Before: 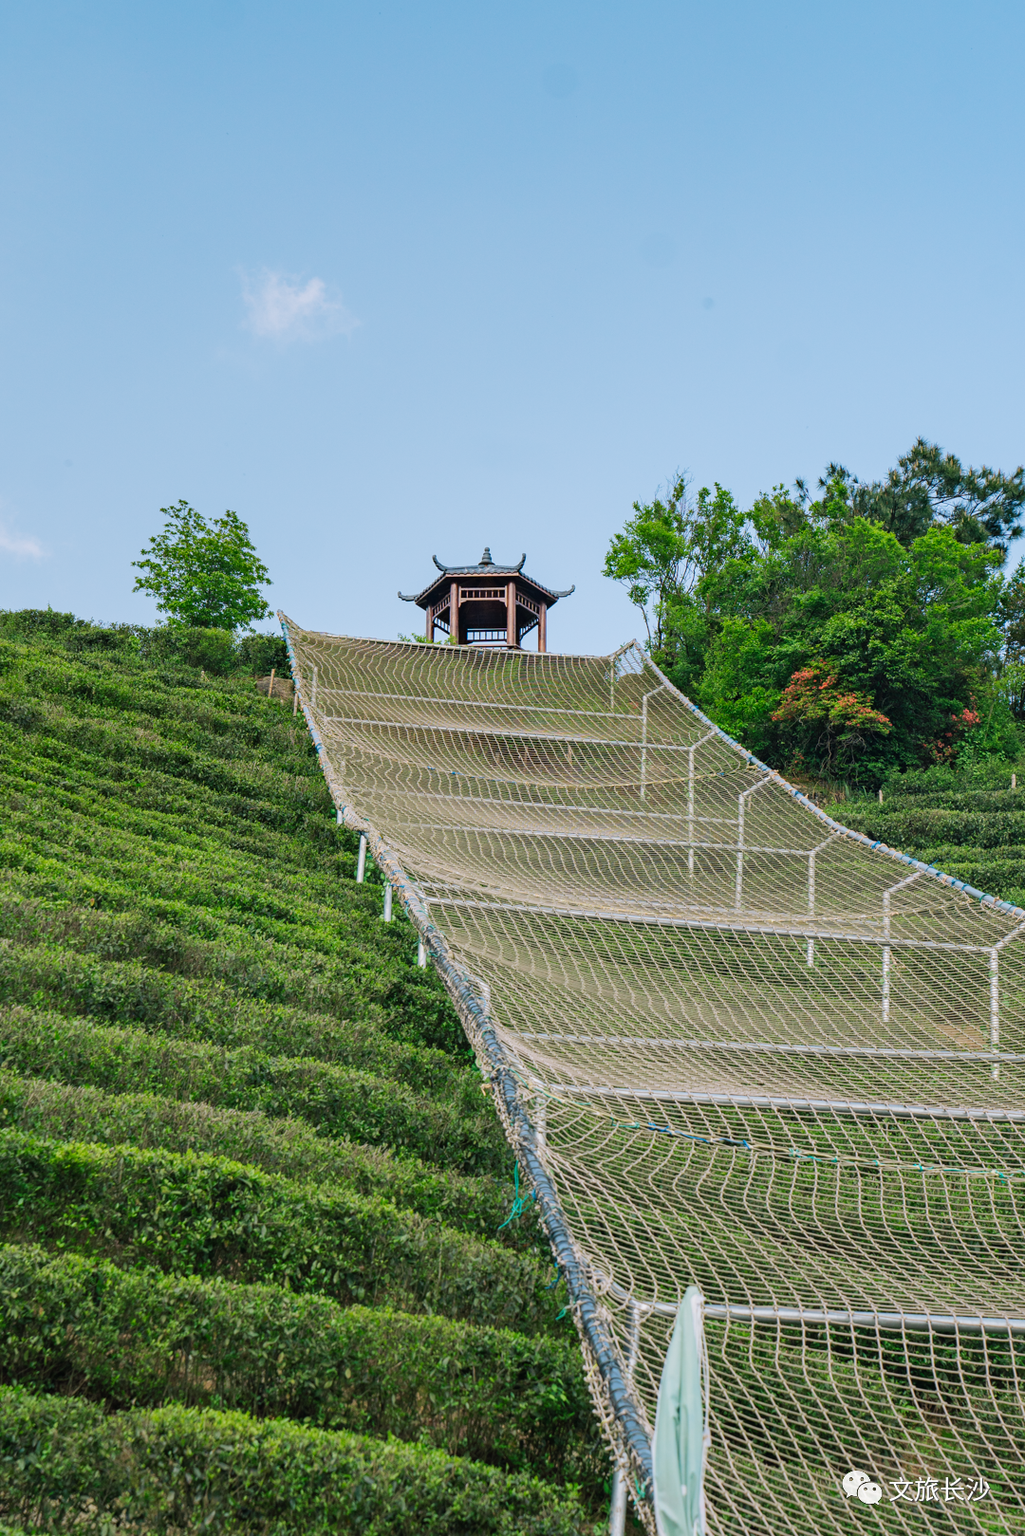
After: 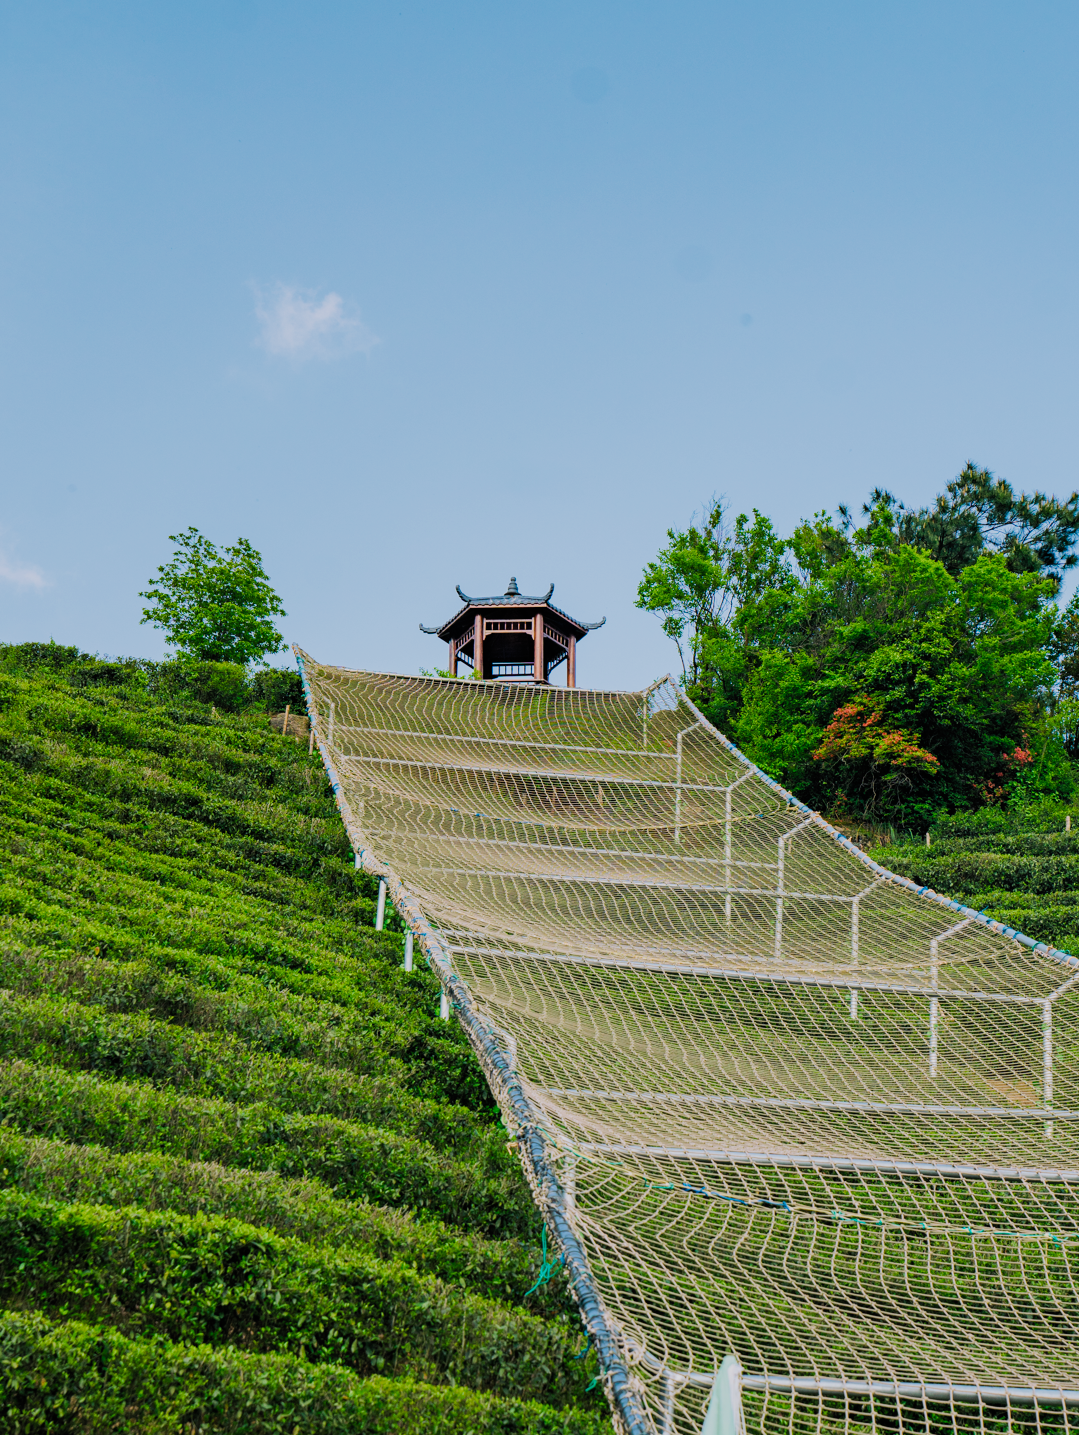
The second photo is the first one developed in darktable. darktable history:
color balance rgb: linear chroma grading › global chroma 3.698%, perceptual saturation grading › global saturation 25.648%, perceptual brilliance grading › highlights 11.144%, perceptual brilliance grading › shadows -11.264%, global vibrance 25.273%
crop and rotate: top 0%, bottom 11.349%
filmic rgb: black relative exposure -7.65 EV, white relative exposure 4.56 EV, hardness 3.61, add noise in highlights 0.002, color science v3 (2019), use custom middle-gray values true, contrast in highlights soft
